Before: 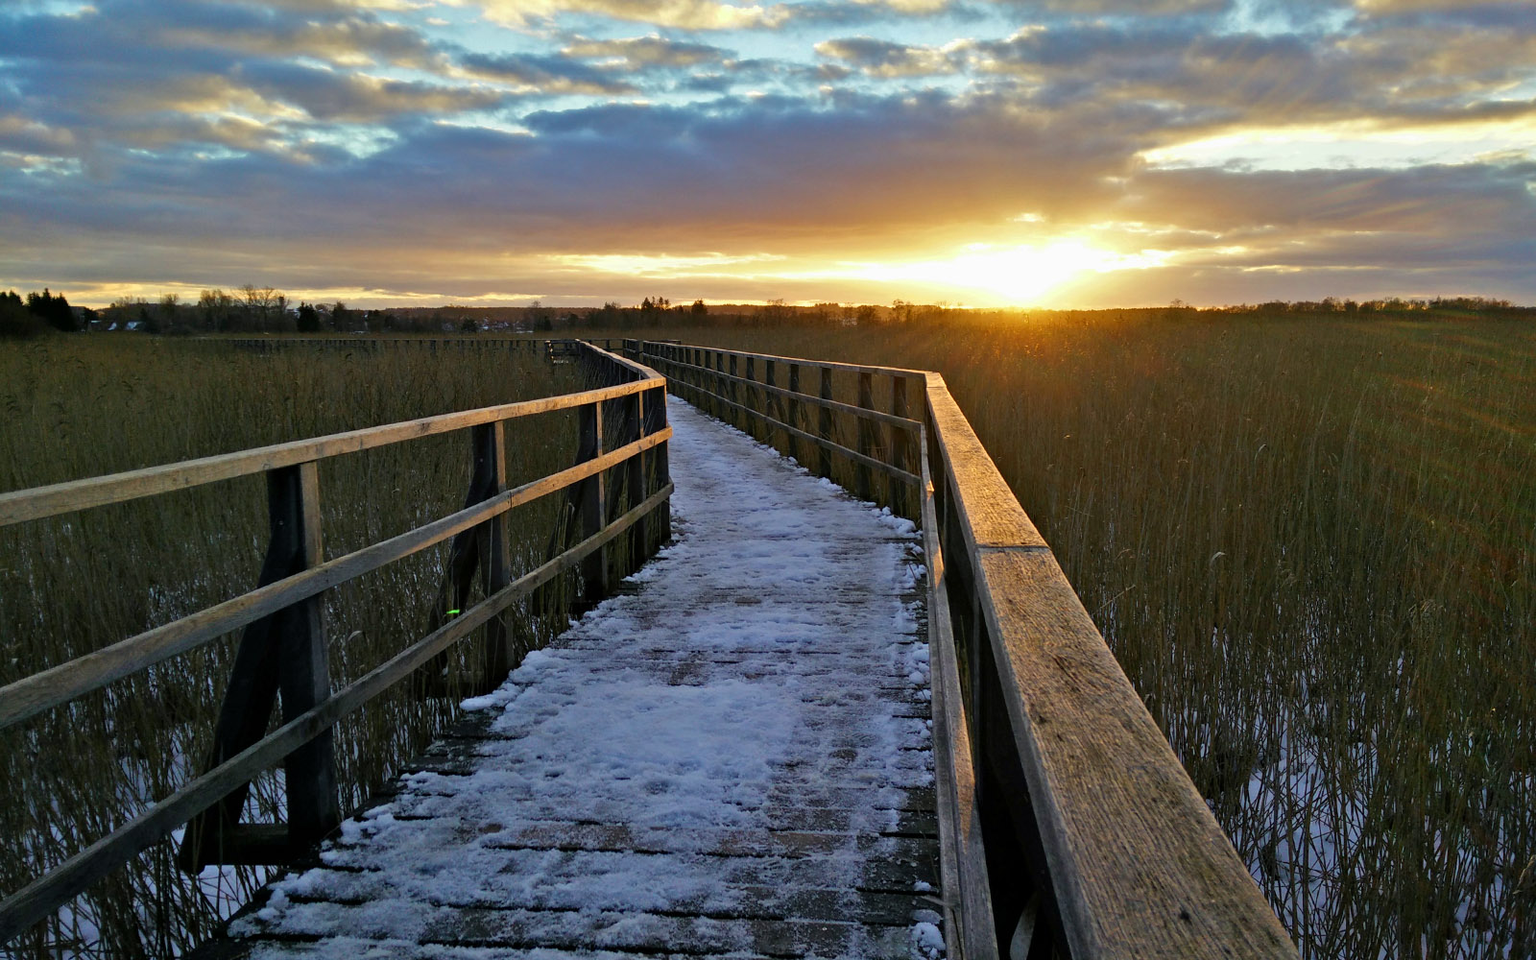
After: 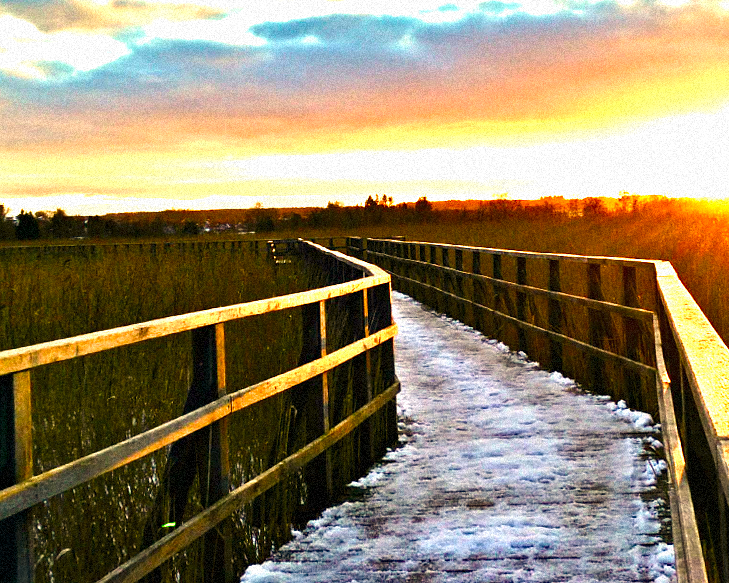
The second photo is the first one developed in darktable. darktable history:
rotate and perspective: rotation -1.68°, lens shift (vertical) -0.146, crop left 0.049, crop right 0.912, crop top 0.032, crop bottom 0.96
exposure: black level correction 0, exposure 1.45 EV, compensate exposure bias true, compensate highlight preservation false
grain: strength 35%, mid-tones bias 0%
crop: left 17.835%, top 7.675%, right 32.881%, bottom 32.213%
white balance: red 1.123, blue 0.83
contrast brightness saturation: brightness -0.25, saturation 0.2
velvia: strength 32%, mid-tones bias 0.2
tone equalizer: -8 EV -0.417 EV, -7 EV -0.389 EV, -6 EV -0.333 EV, -5 EV -0.222 EV, -3 EV 0.222 EV, -2 EV 0.333 EV, -1 EV 0.389 EV, +0 EV 0.417 EV, edges refinement/feathering 500, mask exposure compensation -1.57 EV, preserve details no
